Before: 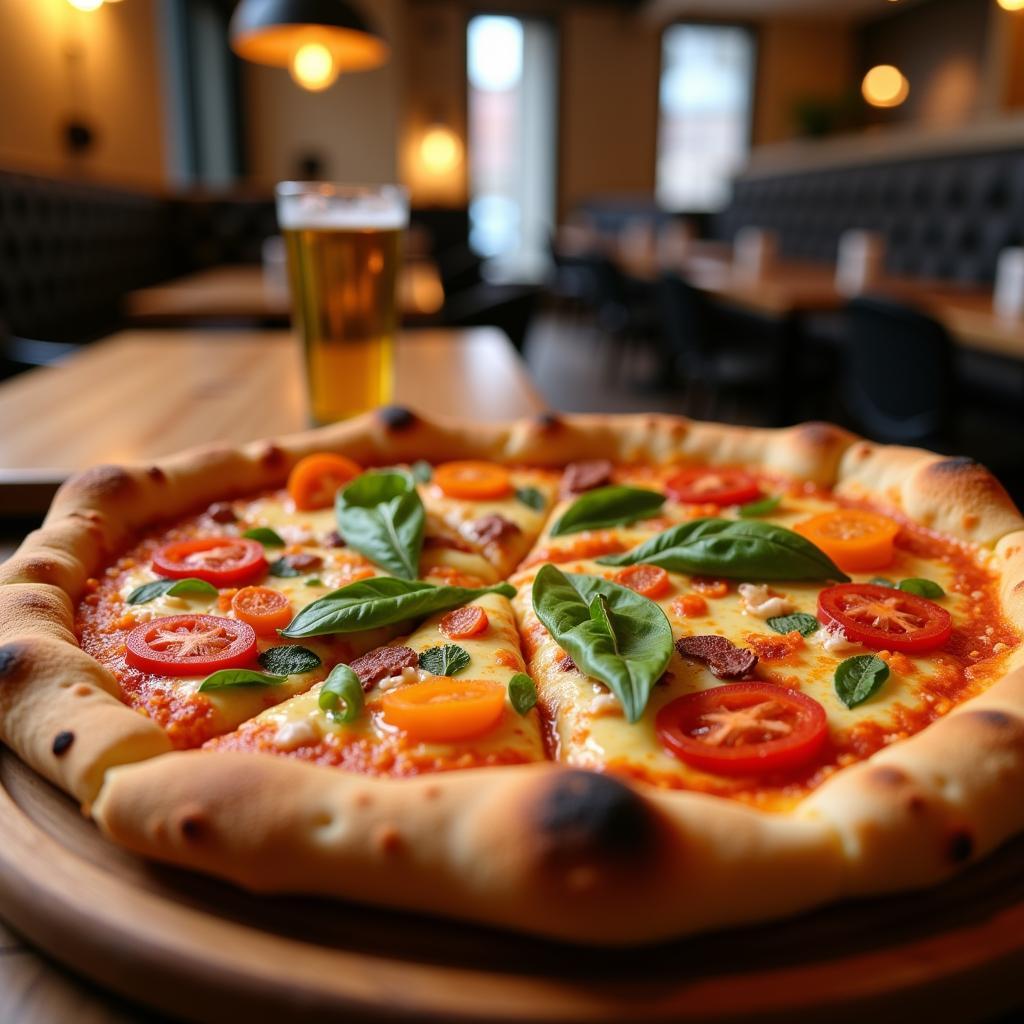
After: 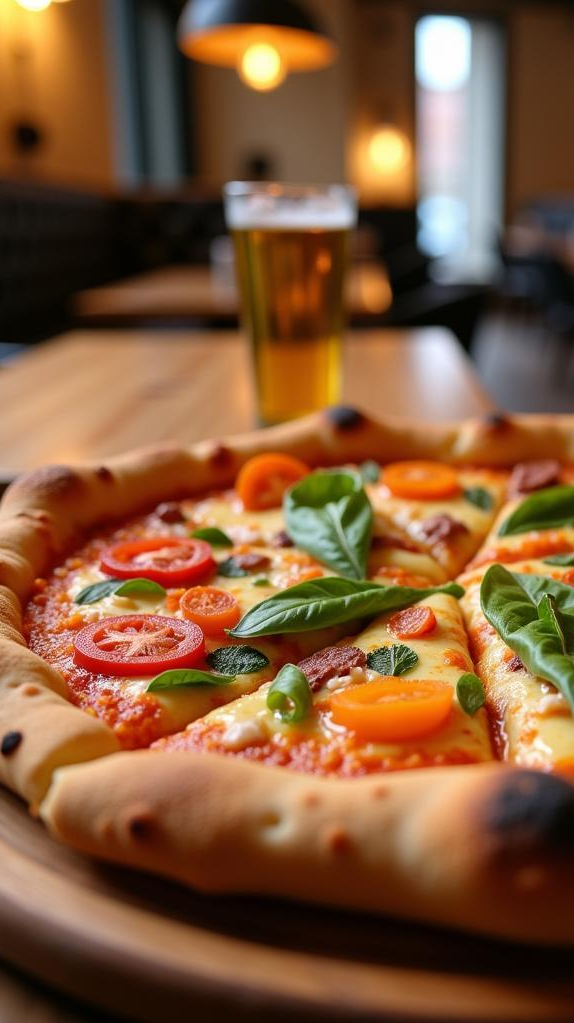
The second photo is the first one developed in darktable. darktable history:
crop: left 5.117%, right 38.754%
